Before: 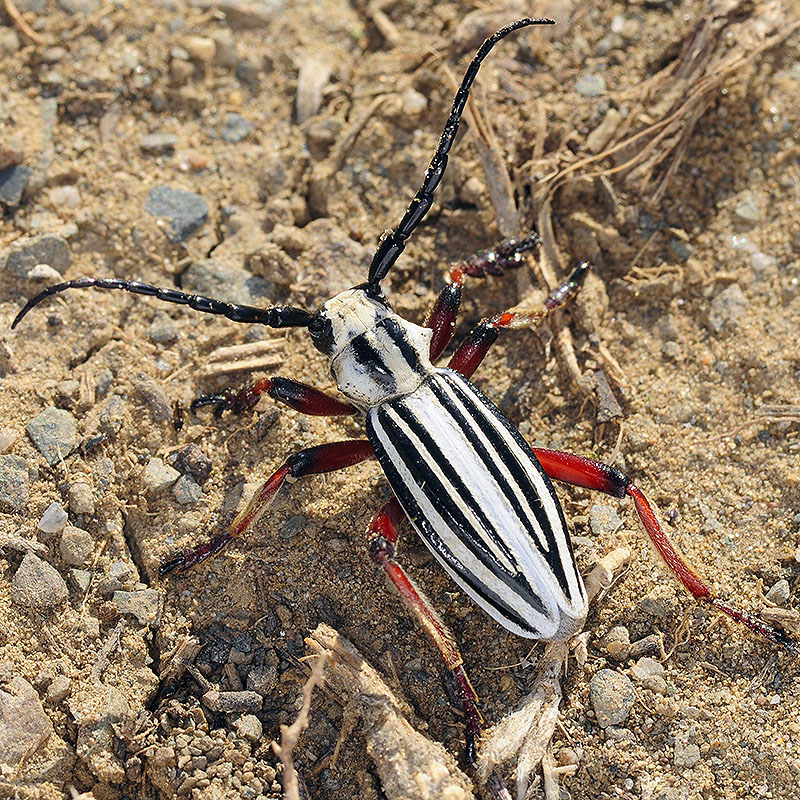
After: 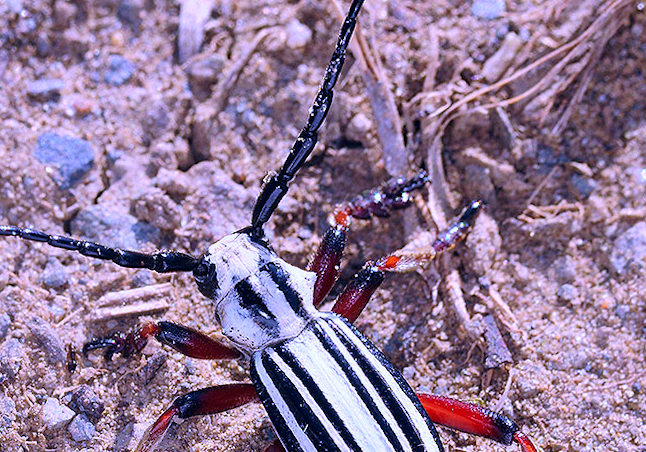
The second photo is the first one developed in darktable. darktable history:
shadows and highlights: shadows 60, highlights -60.23, soften with gaussian
crop and rotate: left 9.345%, top 7.22%, right 4.982%, bottom 32.331%
white balance: red 0.98, blue 1.61
rotate and perspective: rotation 0.062°, lens shift (vertical) 0.115, lens shift (horizontal) -0.133, crop left 0.047, crop right 0.94, crop top 0.061, crop bottom 0.94
